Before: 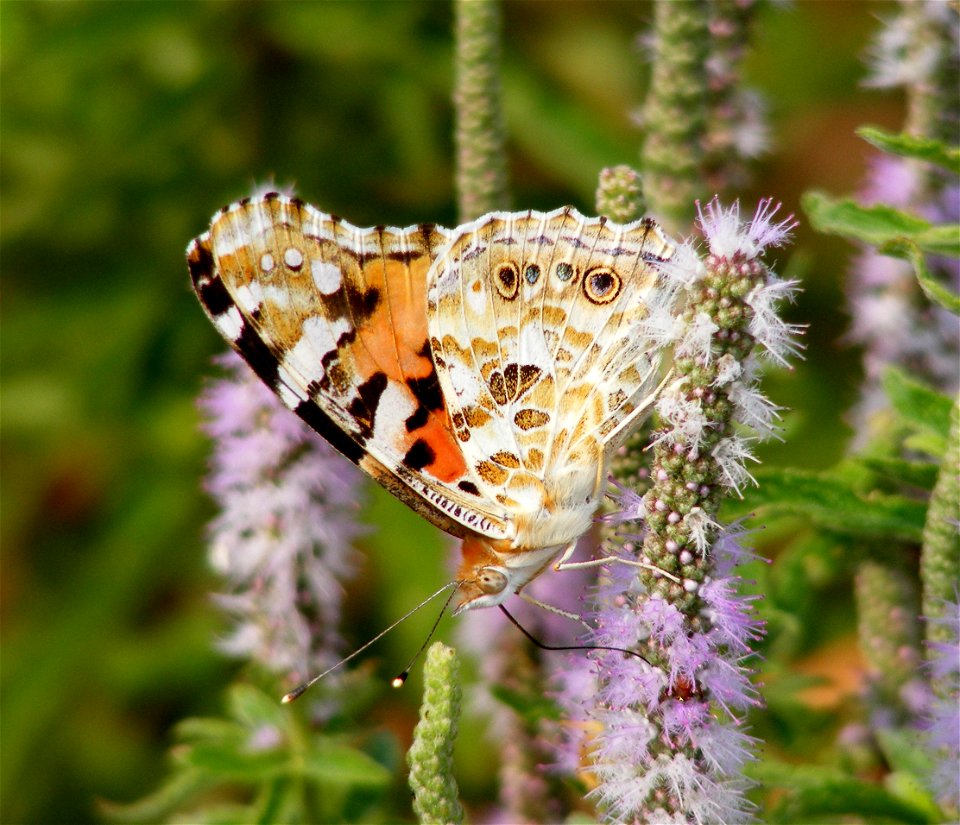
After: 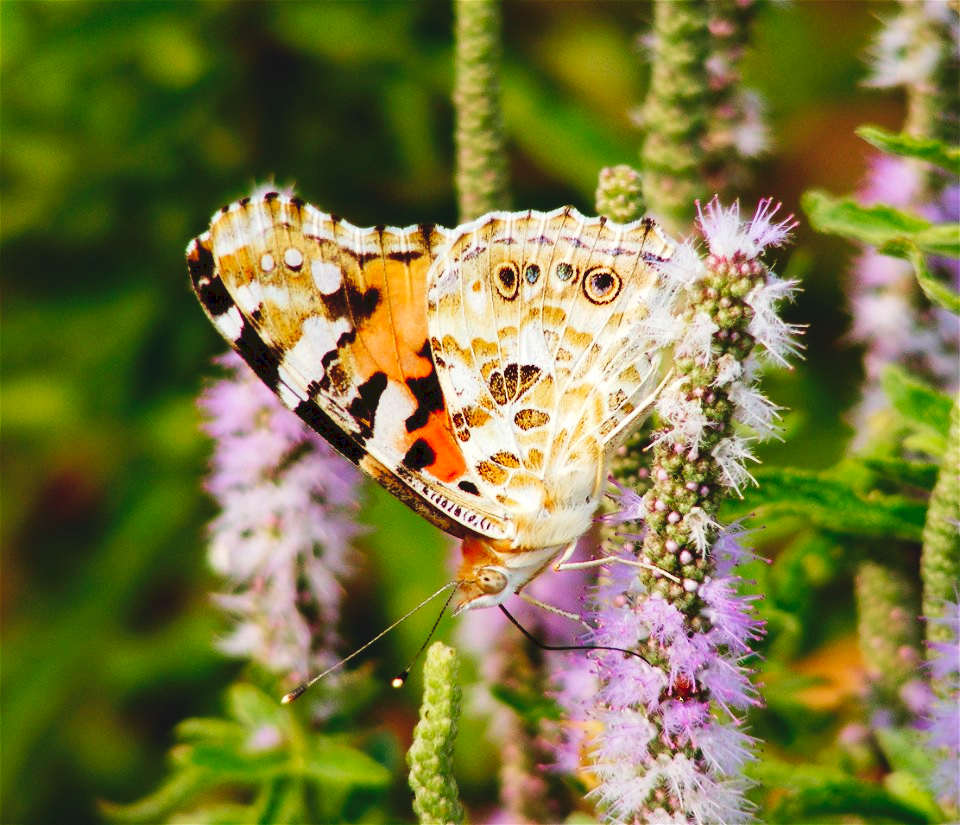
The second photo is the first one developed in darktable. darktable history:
tone curve: curves: ch0 [(0, 0) (0.003, 0.077) (0.011, 0.078) (0.025, 0.078) (0.044, 0.08) (0.069, 0.088) (0.1, 0.102) (0.136, 0.12) (0.177, 0.148) (0.224, 0.191) (0.277, 0.261) (0.335, 0.335) (0.399, 0.419) (0.468, 0.522) (0.543, 0.611) (0.623, 0.702) (0.709, 0.779) (0.801, 0.855) (0.898, 0.918) (1, 1)], preserve colors none
velvia: strength 36.84%
